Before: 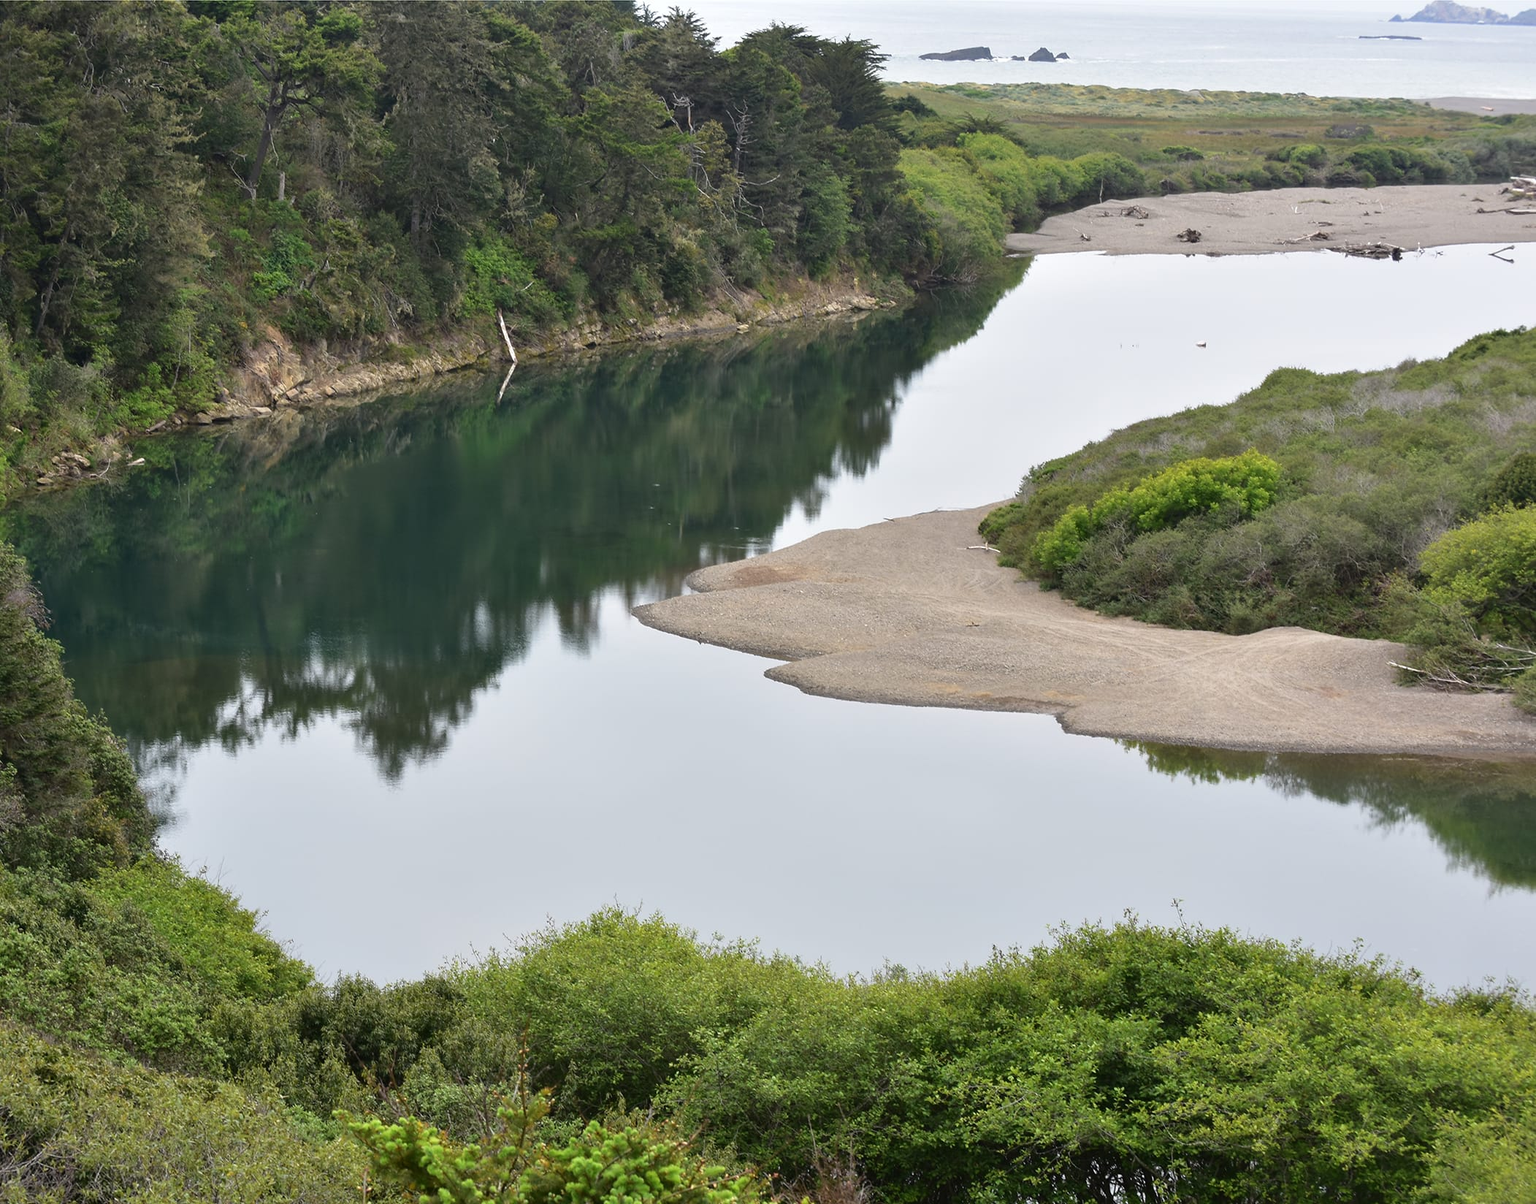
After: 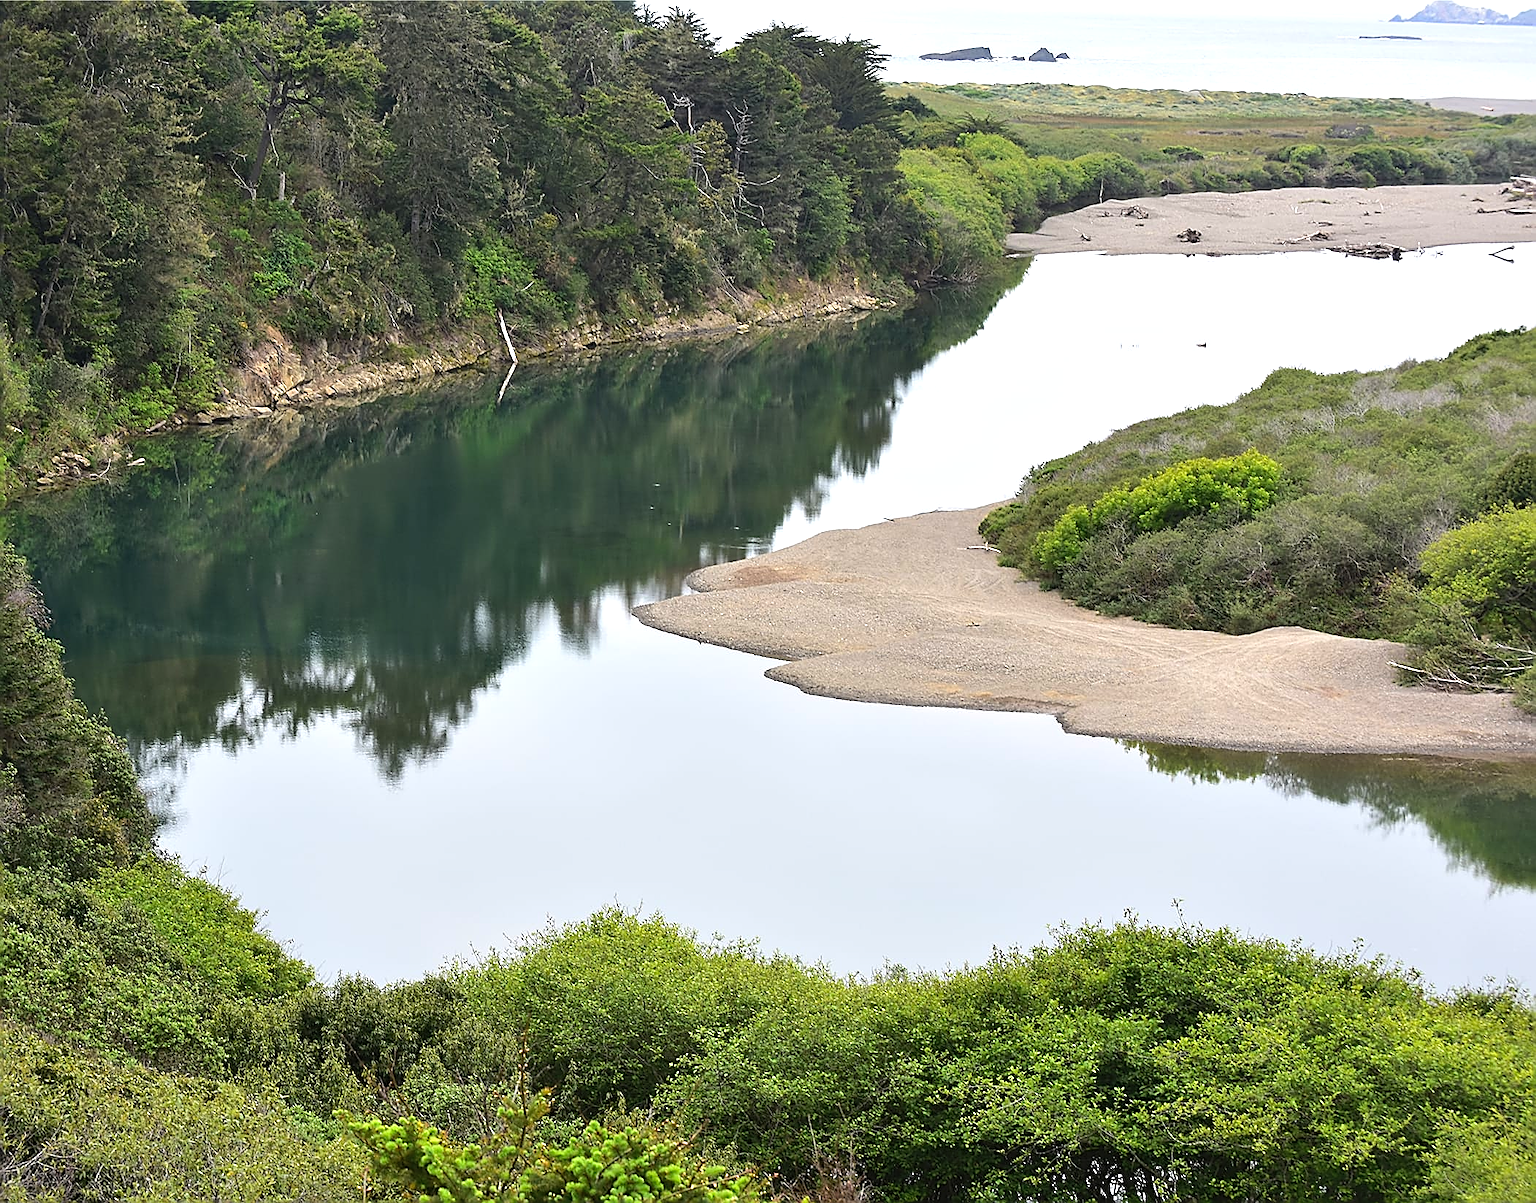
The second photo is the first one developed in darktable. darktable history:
contrast brightness saturation: brightness 0.09, saturation 0.19
sharpen: radius 1.685, amount 1.294
tone equalizer: -8 EV -0.417 EV, -7 EV -0.389 EV, -6 EV -0.333 EV, -5 EV -0.222 EV, -3 EV 0.222 EV, -2 EV 0.333 EV, -1 EV 0.389 EV, +0 EV 0.417 EV, edges refinement/feathering 500, mask exposure compensation -1.57 EV, preserve details no
